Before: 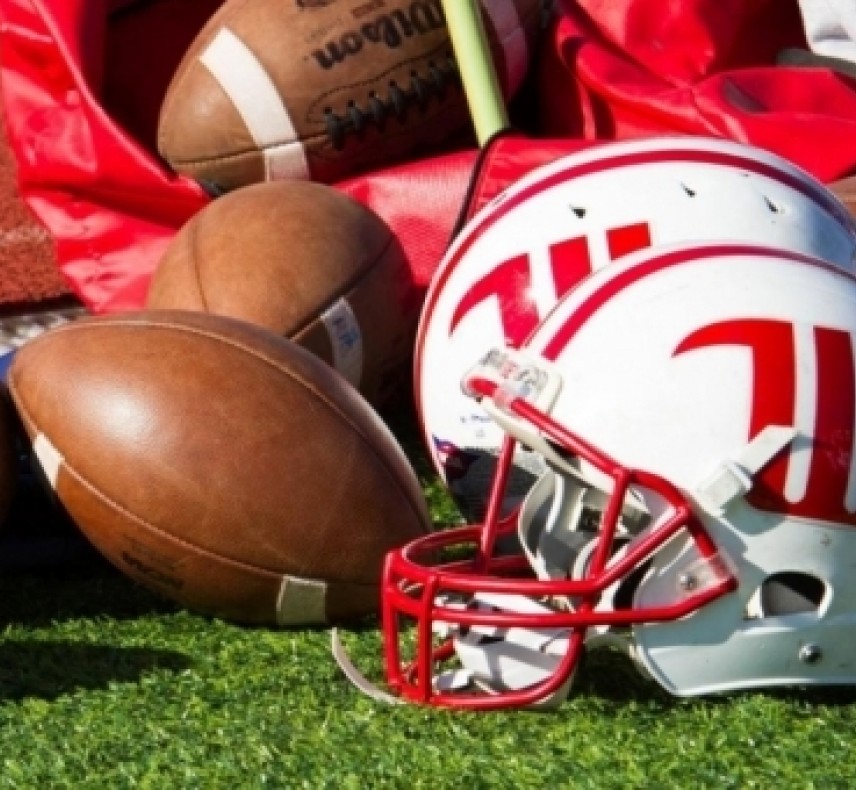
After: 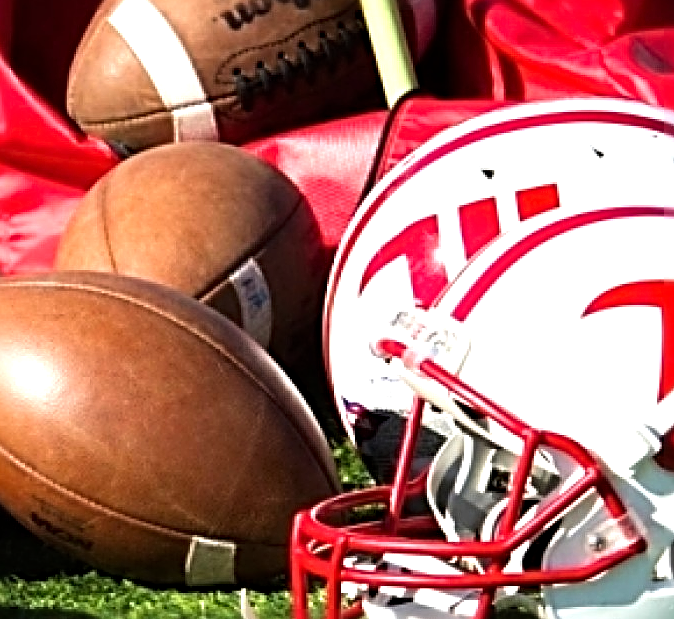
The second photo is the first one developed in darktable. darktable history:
crop and rotate: left 10.723%, top 5.008%, right 10.429%, bottom 16.573%
sharpen: radius 3.677, amount 0.915
tone equalizer: -8 EV -0.758 EV, -7 EV -0.697 EV, -6 EV -0.604 EV, -5 EV -0.387 EV, -3 EV 0.373 EV, -2 EV 0.6 EV, -1 EV 0.696 EV, +0 EV 0.769 EV
